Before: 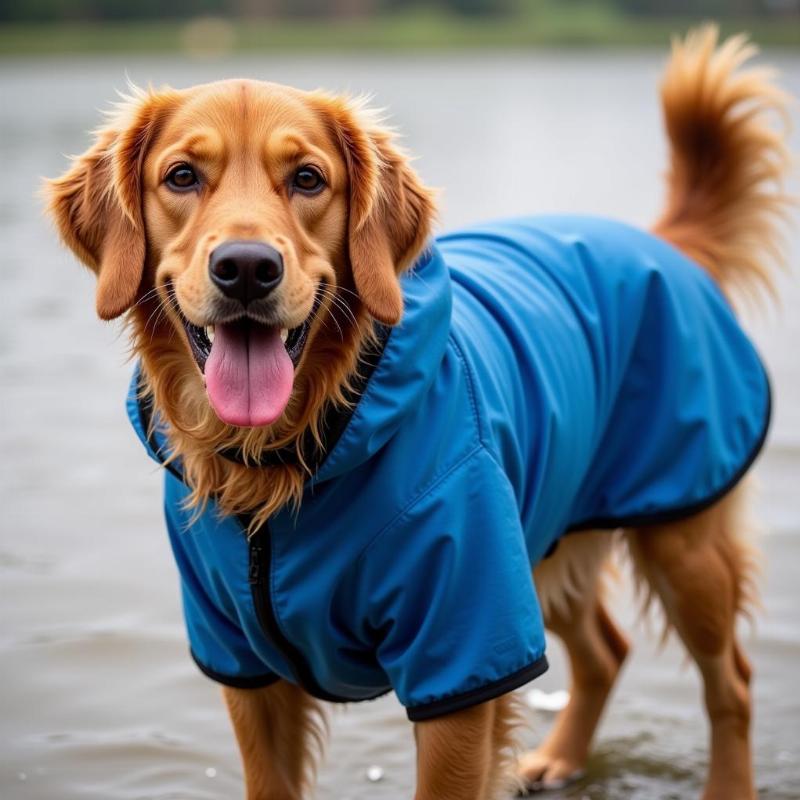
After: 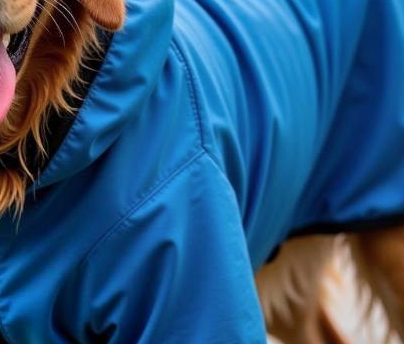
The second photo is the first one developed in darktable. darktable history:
shadows and highlights: soften with gaussian
crop: left 34.837%, top 36.895%, right 14.55%, bottom 20.018%
